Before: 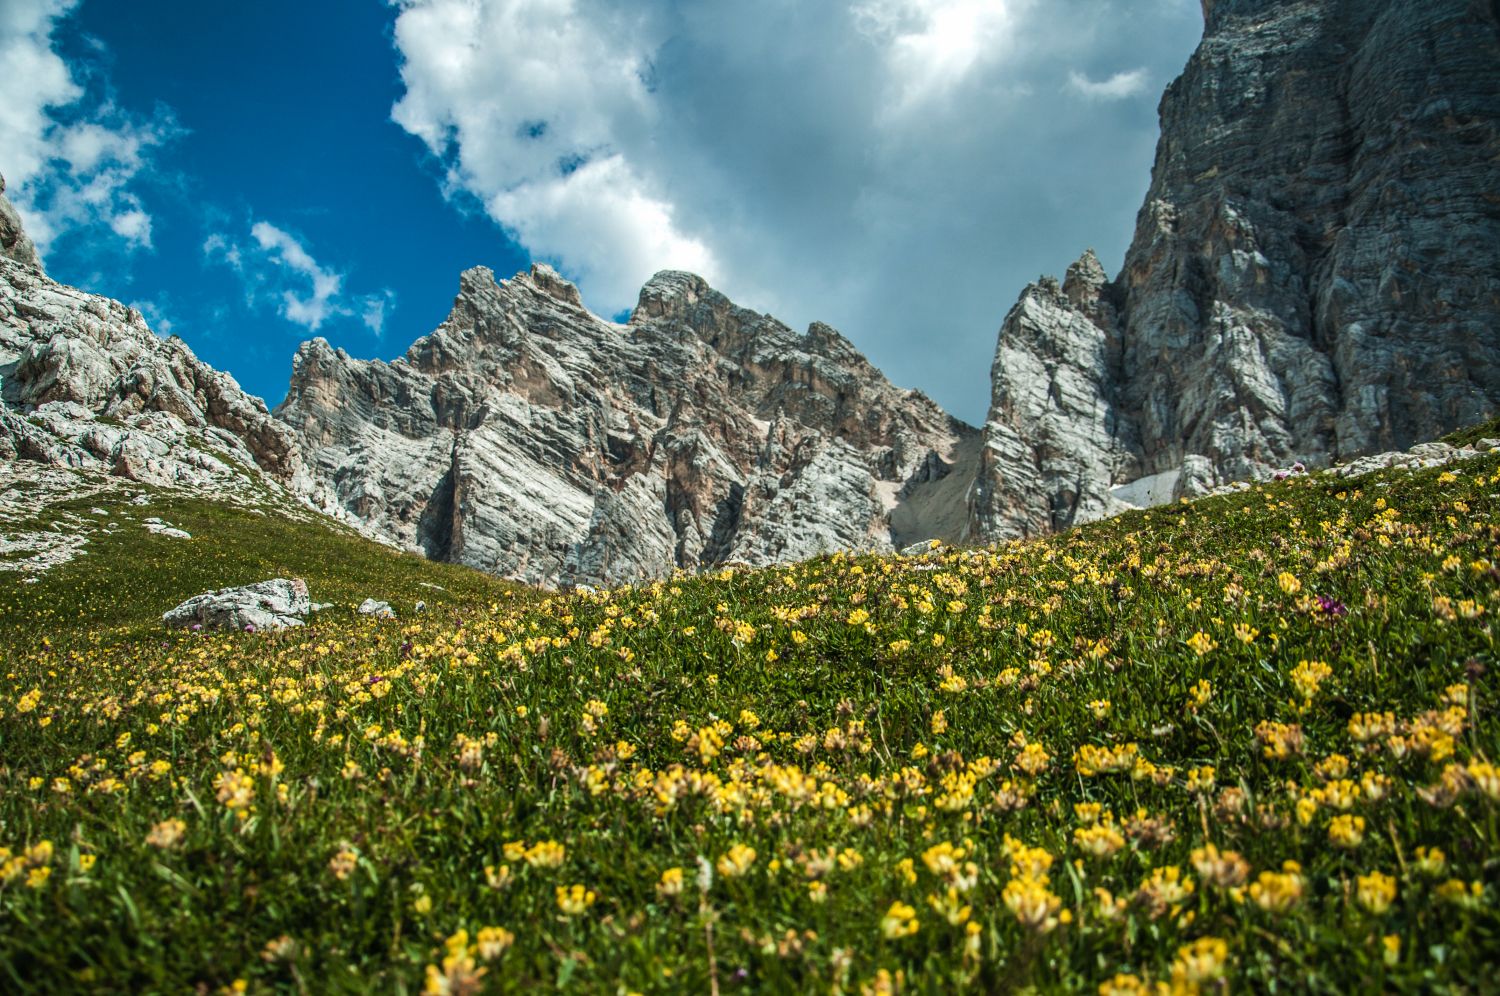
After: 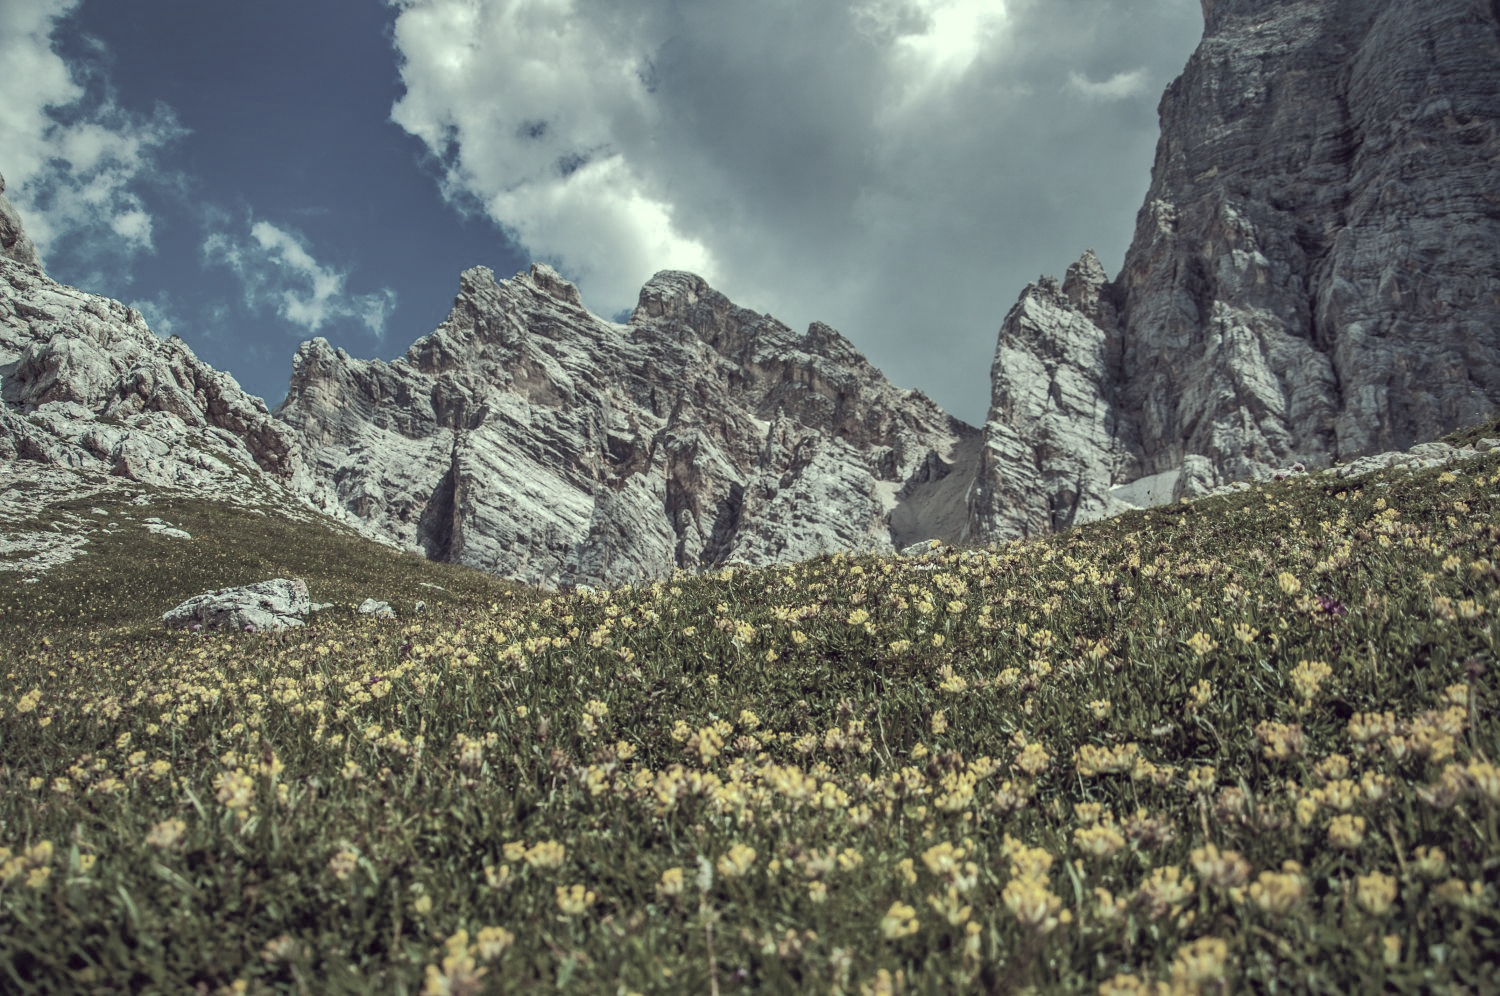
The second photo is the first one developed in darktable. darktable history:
color correction: highlights a* -20.17, highlights b* 20.42, shadows a* 19.63, shadows b* -19.74, saturation 0.378
shadows and highlights: shadows 59.47, highlights -60.1
